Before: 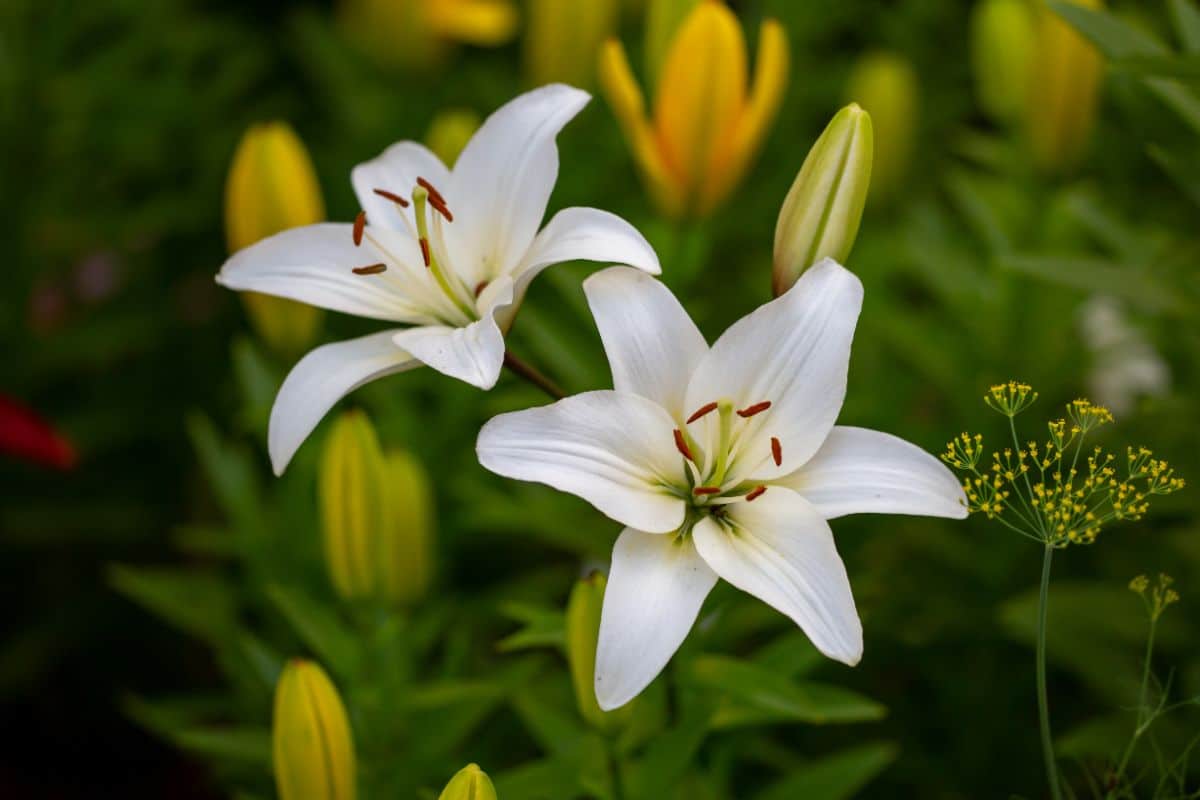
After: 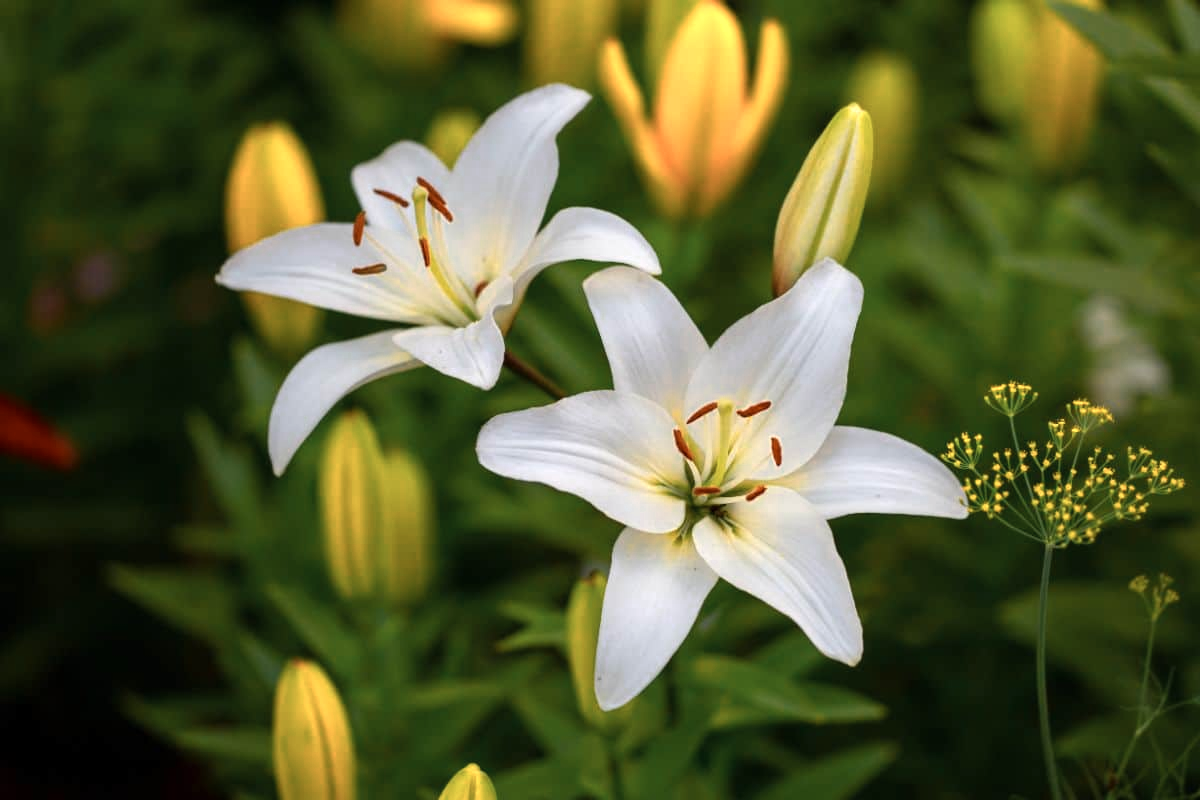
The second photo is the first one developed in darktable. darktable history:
exposure: exposure 0.086 EV, compensate highlight preservation false
color zones: curves: ch0 [(0.018, 0.548) (0.197, 0.654) (0.425, 0.447) (0.605, 0.658) (0.732, 0.579)]; ch1 [(0.105, 0.531) (0.224, 0.531) (0.386, 0.39) (0.618, 0.456) (0.732, 0.456) (0.956, 0.421)]; ch2 [(0.039, 0.583) (0.215, 0.465) (0.399, 0.544) (0.465, 0.548) (0.614, 0.447) (0.724, 0.43) (0.882, 0.623) (0.956, 0.632)]
